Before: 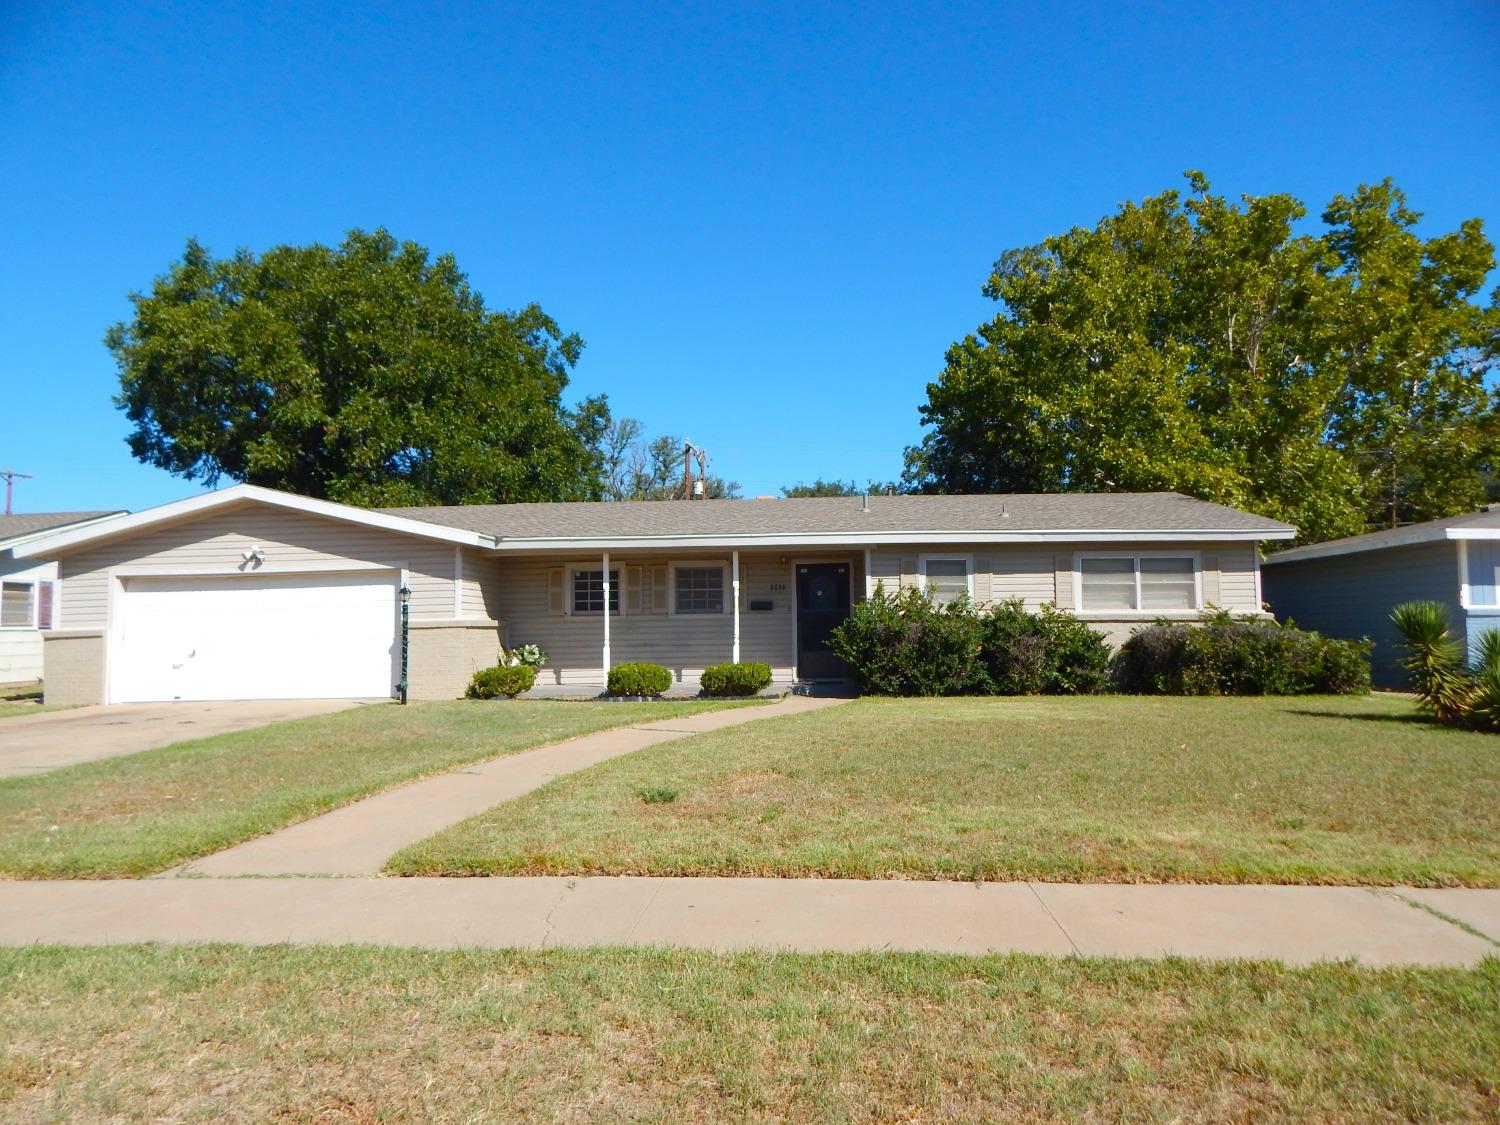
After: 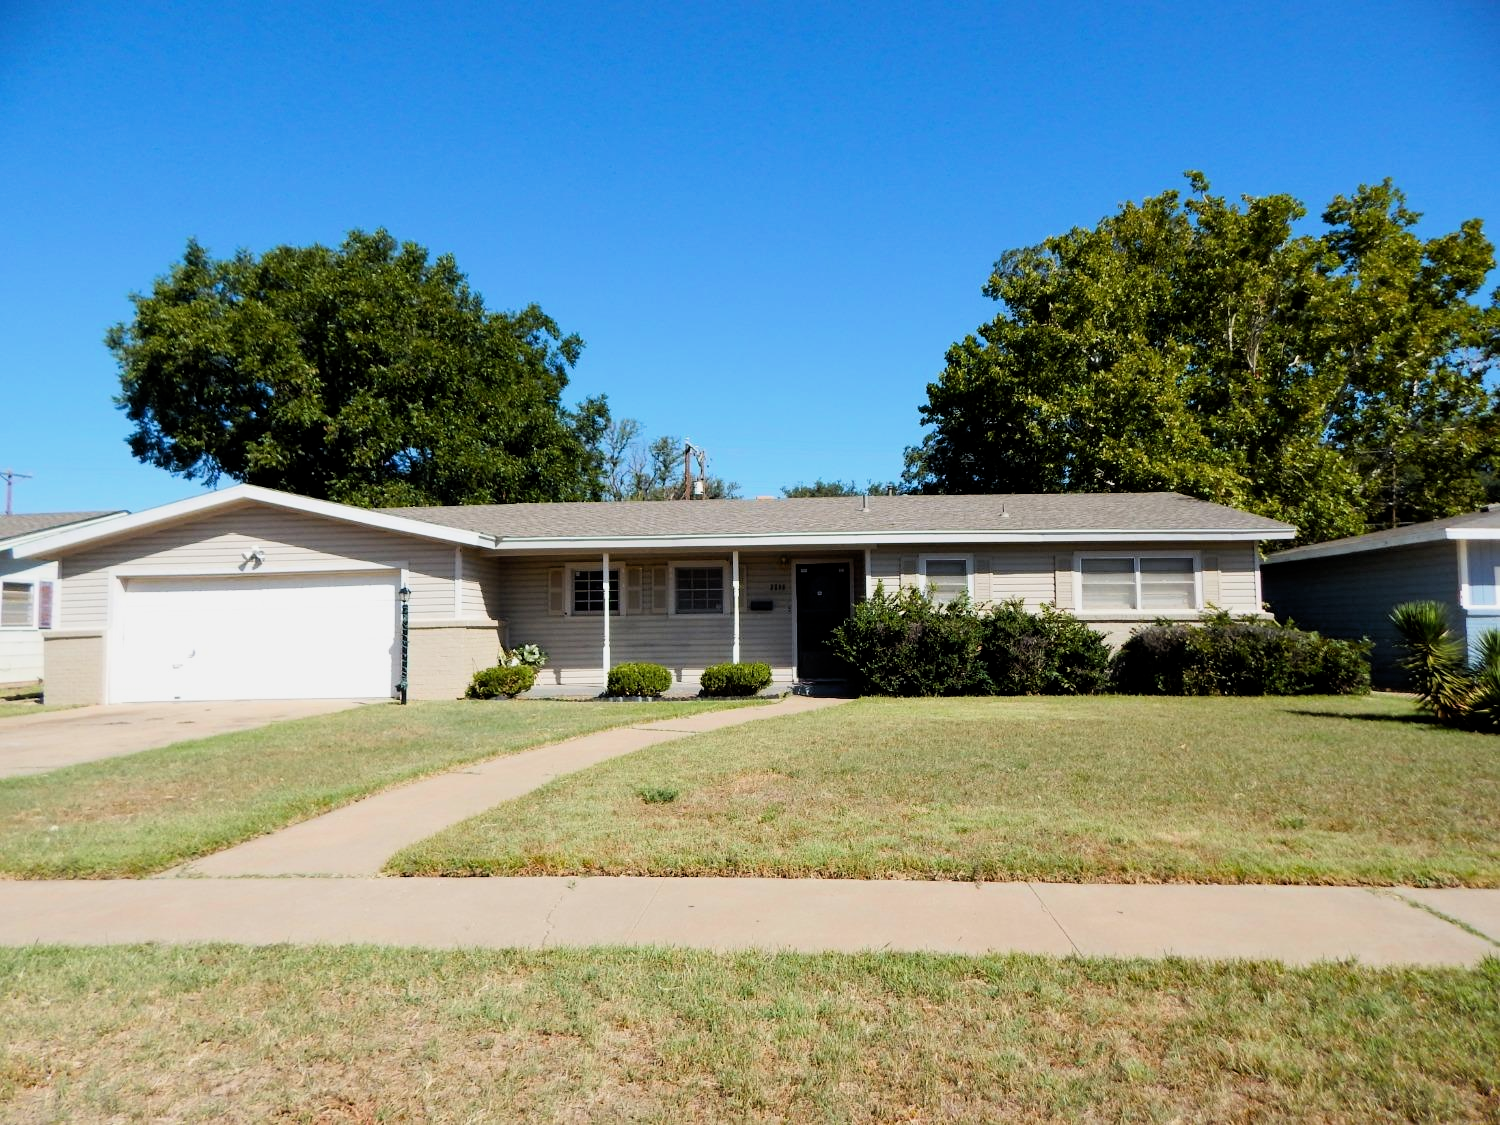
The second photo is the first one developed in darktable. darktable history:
filmic rgb: middle gray luminance 9.88%, black relative exposure -8.62 EV, white relative exposure 3.29 EV, target black luminance 0%, hardness 5.2, latitude 44.55%, contrast 1.312, highlights saturation mix 5.55%, shadows ↔ highlights balance 24.84%
